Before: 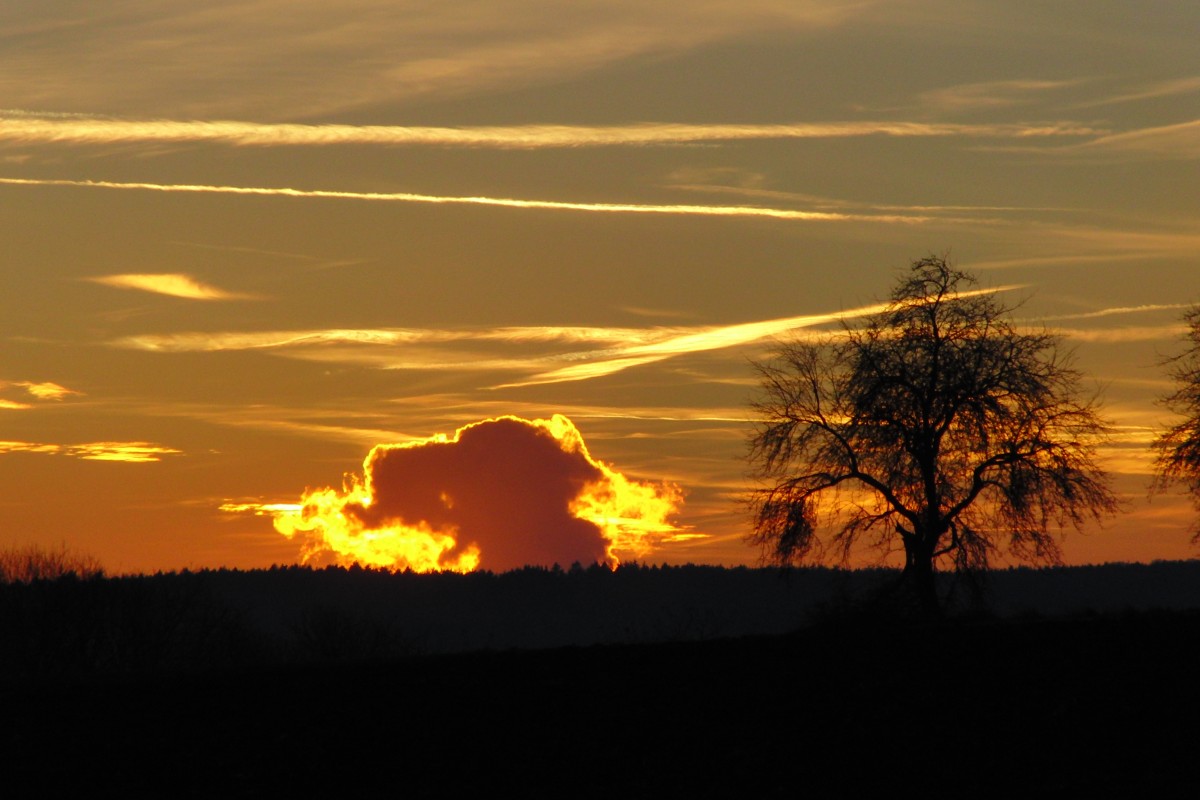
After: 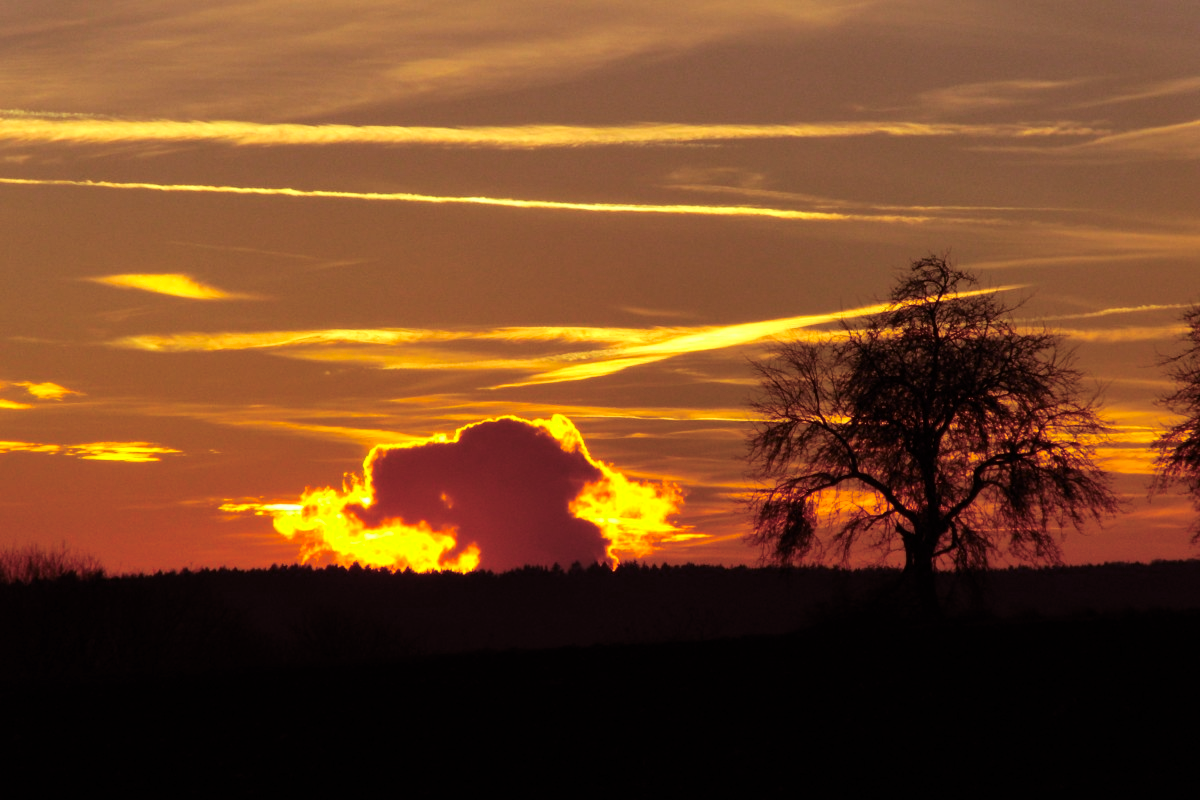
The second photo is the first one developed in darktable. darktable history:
contrast brightness saturation: contrast 0.18, saturation 0.3
tone equalizer: on, module defaults
split-toning: on, module defaults
